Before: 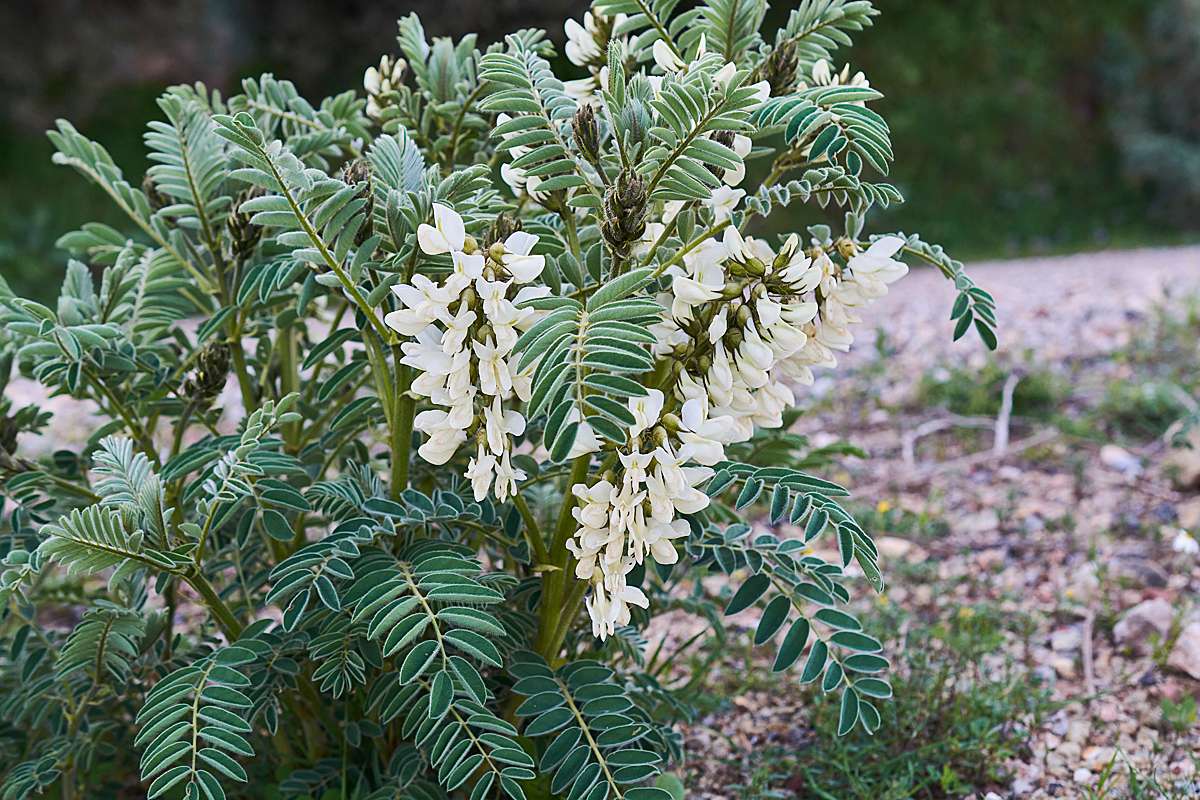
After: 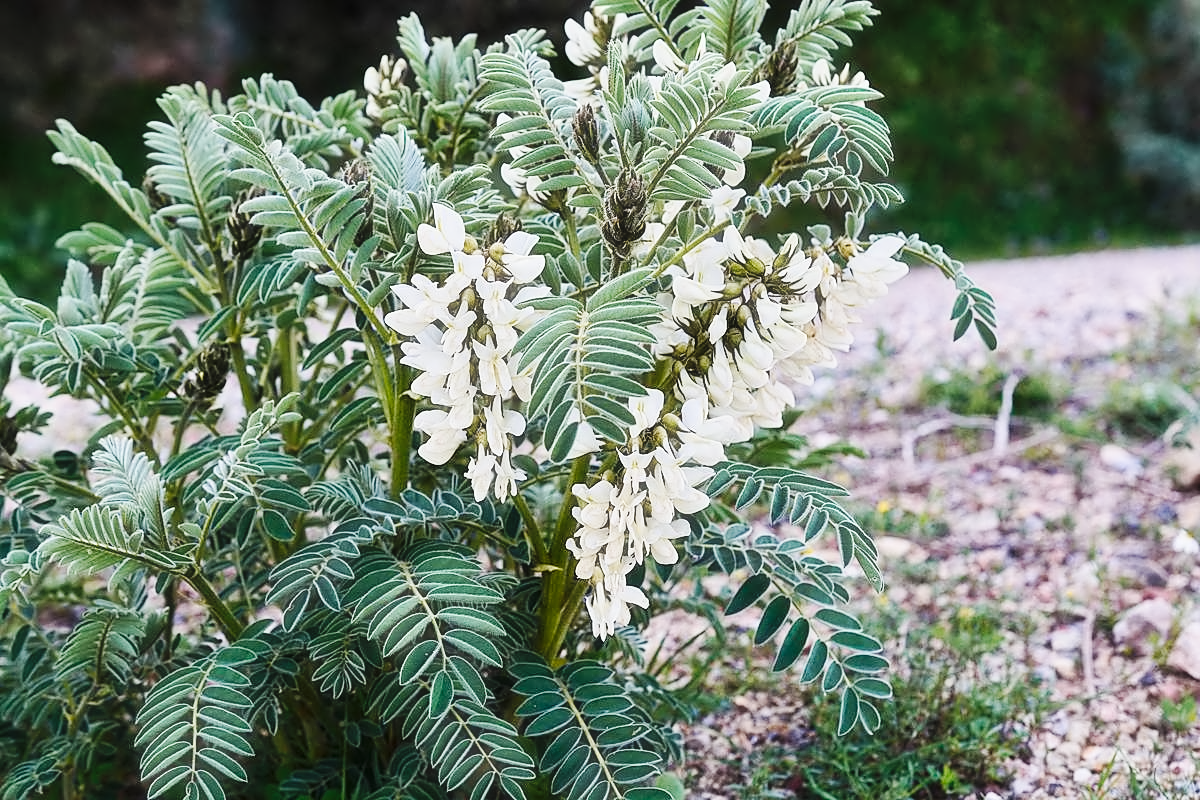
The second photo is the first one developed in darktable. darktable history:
contrast equalizer: y [[0.5 ×4, 0.525, 0.667], [0.5 ×6], [0.5 ×6], [0 ×4, 0.042, 0], [0, 0, 0.004, 0.1, 0.191, 0.131]]
haze removal: strength -0.09, distance 0.358, compatibility mode true, adaptive false
base curve: curves: ch0 [(0, 0) (0.036, 0.025) (0.121, 0.166) (0.206, 0.329) (0.605, 0.79) (1, 1)], preserve colors none
